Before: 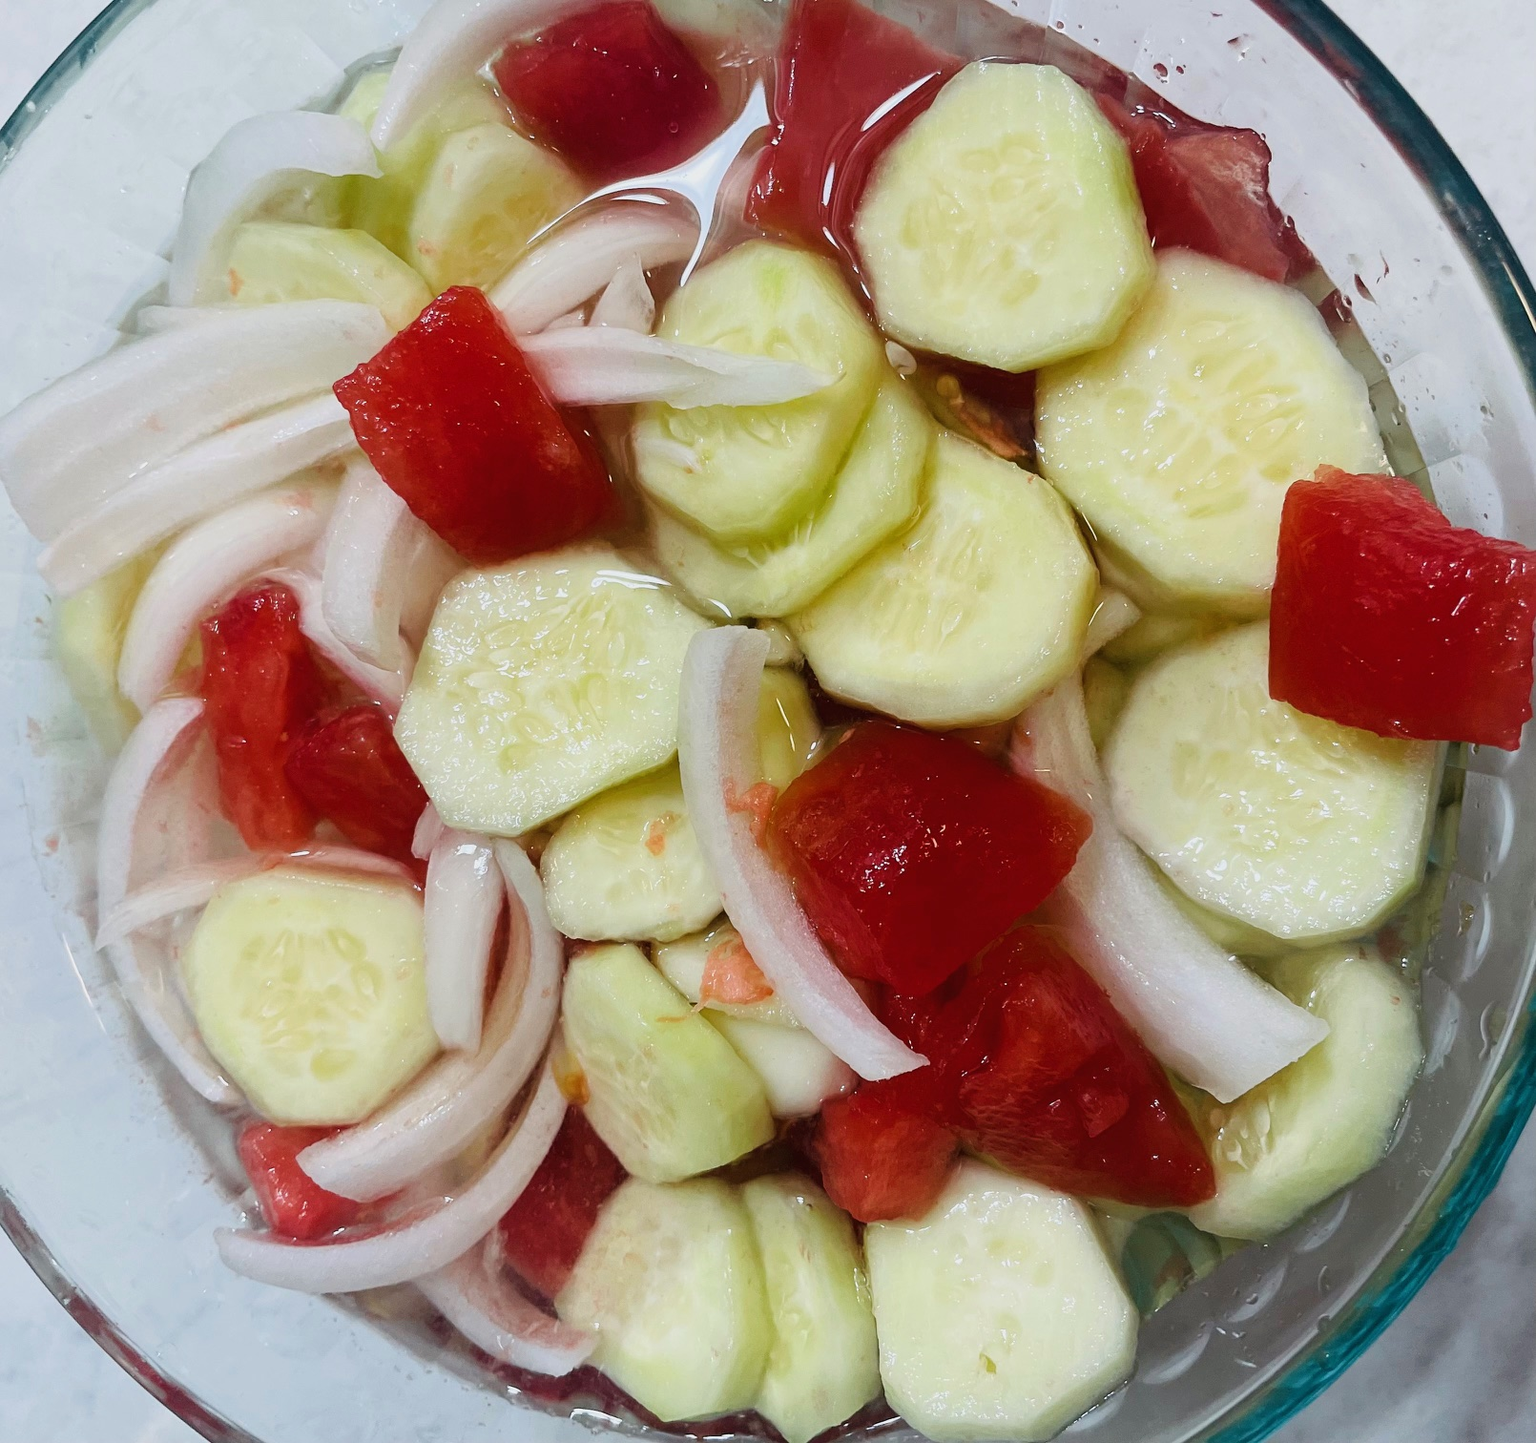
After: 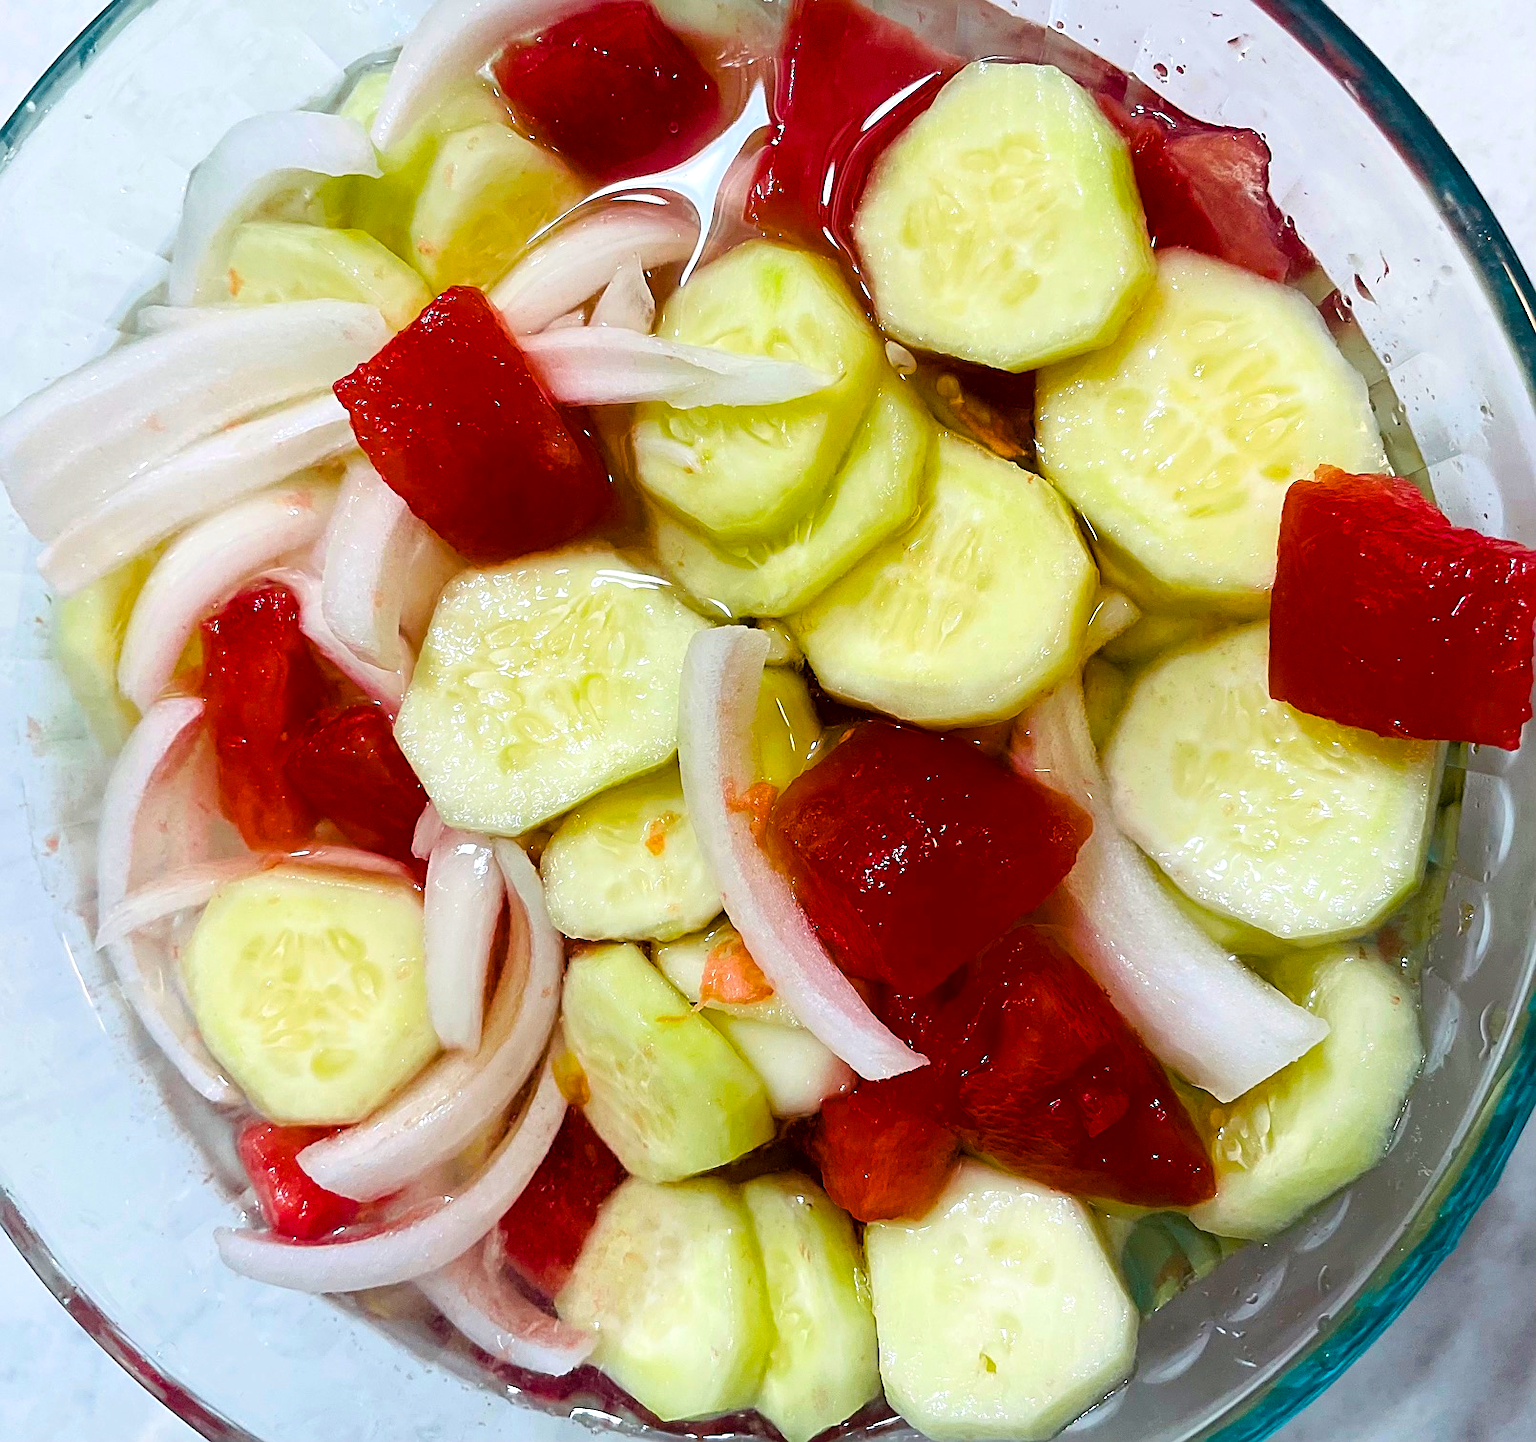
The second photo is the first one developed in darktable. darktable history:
color balance rgb: perceptual saturation grading › global saturation 36%, perceptual brilliance grading › global brilliance 10%, global vibrance 20%
sharpen: on, module defaults
